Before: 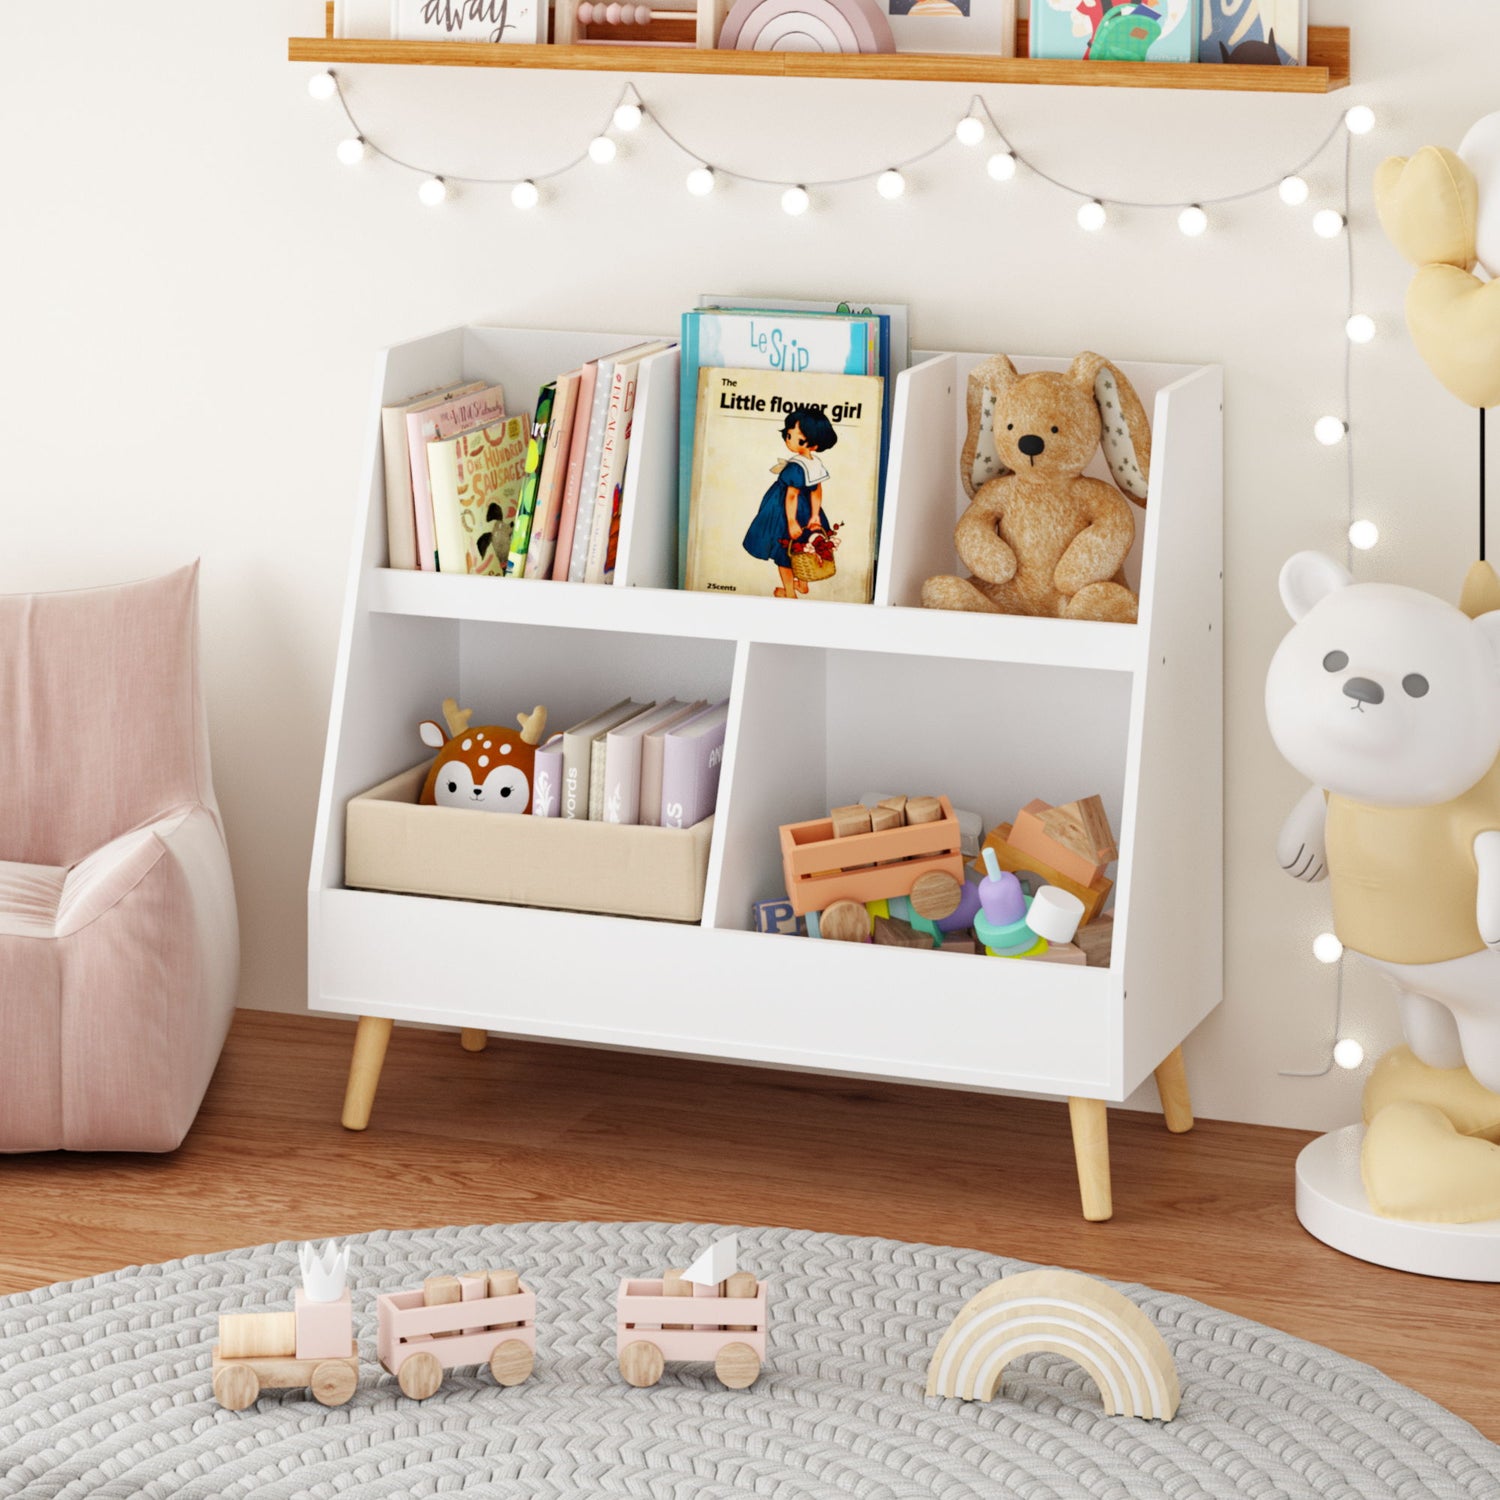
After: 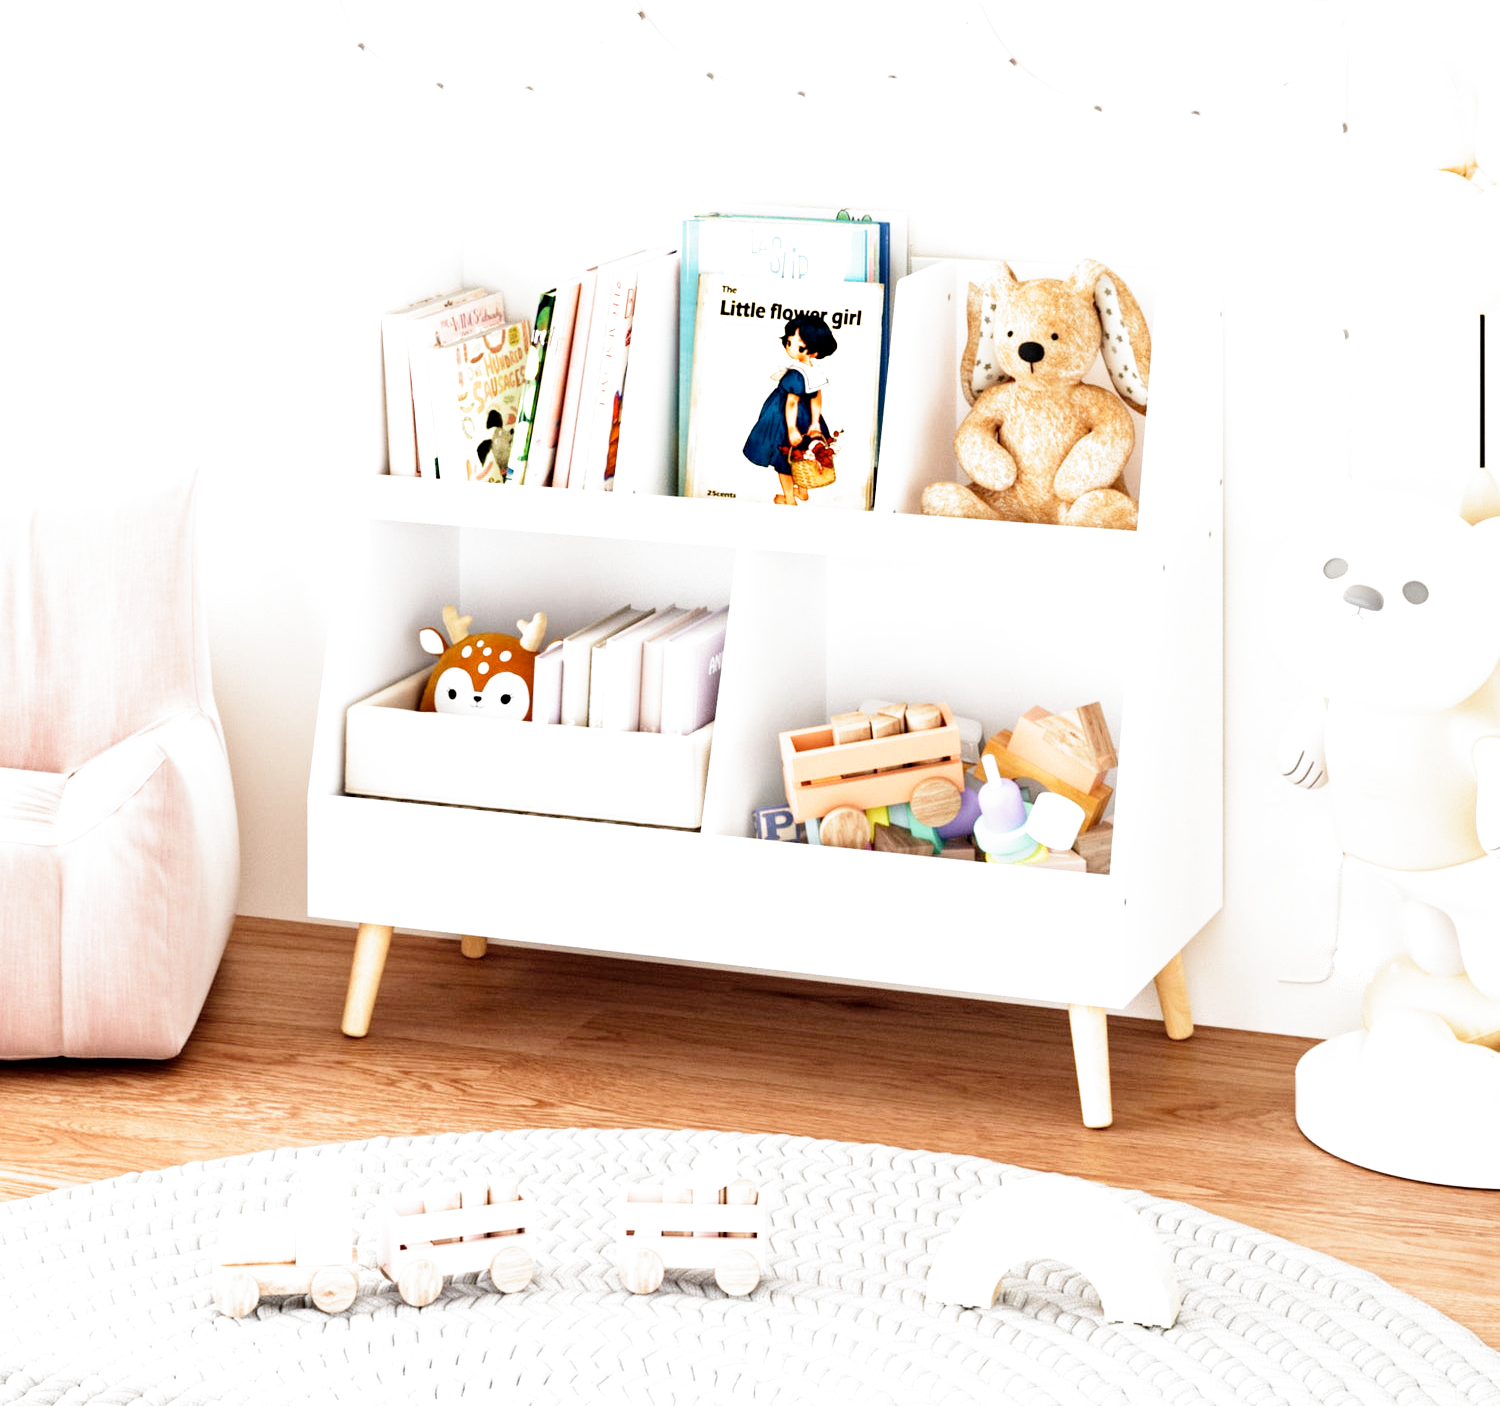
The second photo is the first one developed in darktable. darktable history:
filmic rgb: middle gray luminance 8.8%, black relative exposure -6.3 EV, white relative exposure 2.7 EV, threshold 6 EV, target black luminance 0%, hardness 4.74, latitude 73.47%, contrast 1.332, shadows ↔ highlights balance 10.13%, add noise in highlights 0, preserve chrominance no, color science v3 (2019), use custom middle-gray values true, iterations of high-quality reconstruction 0, contrast in highlights soft, enable highlight reconstruction true
crop and rotate: top 6.25%
contrast brightness saturation: contrast 0.06, brightness -0.01, saturation -0.23
